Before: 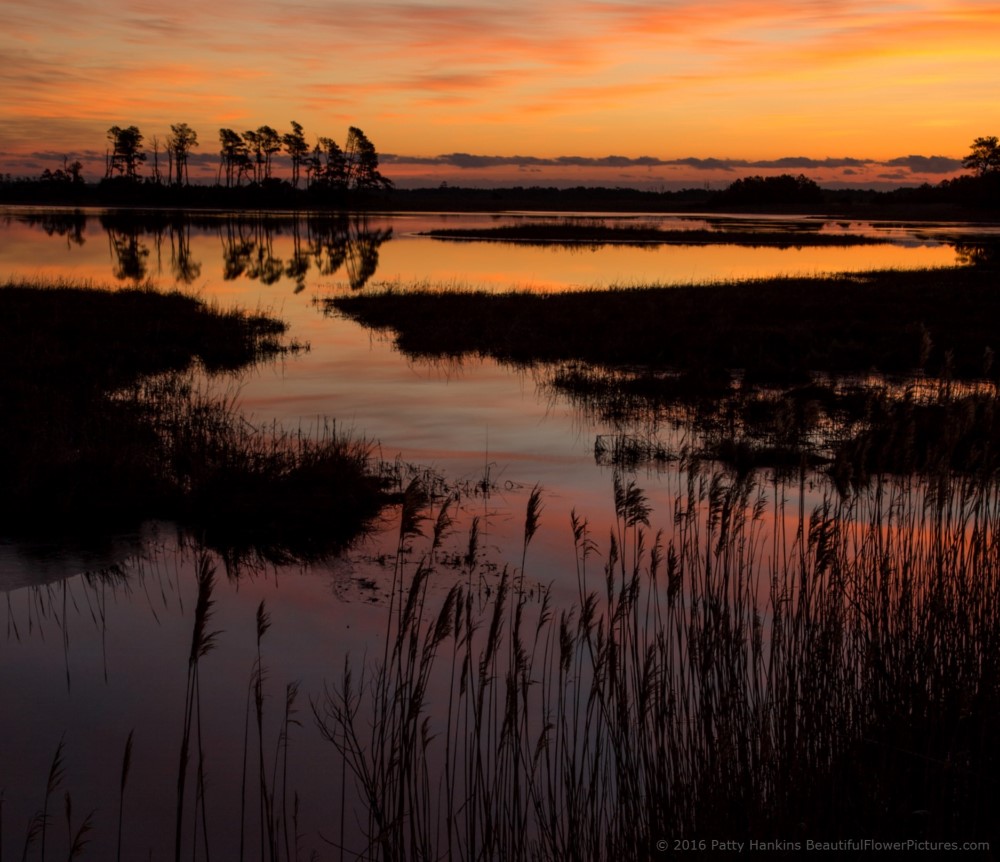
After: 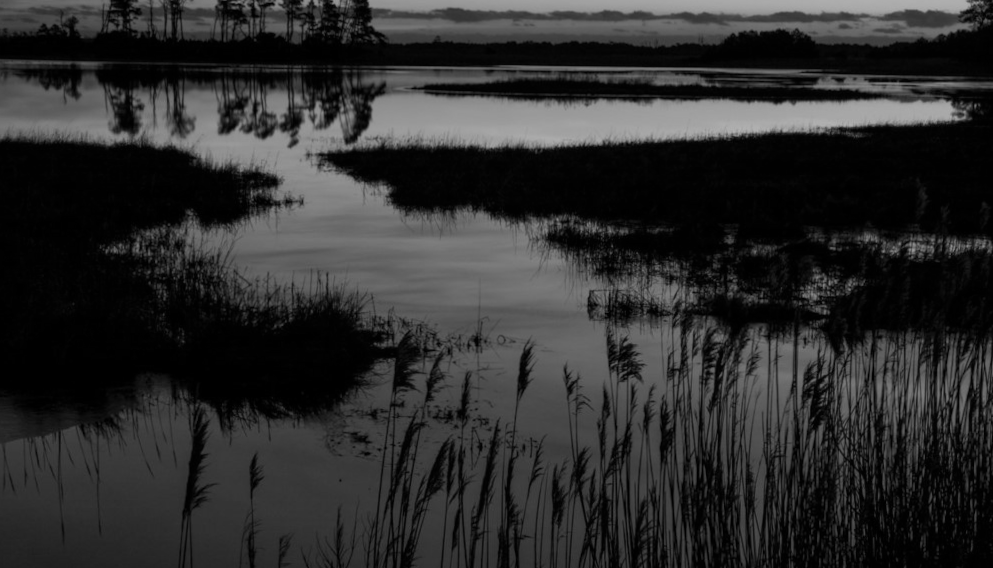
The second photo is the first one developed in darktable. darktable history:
crop: top 16.727%, bottom 16.727%
monochrome: on, module defaults
rotate and perspective: rotation 0.192°, lens shift (horizontal) -0.015, crop left 0.005, crop right 0.996, crop top 0.006, crop bottom 0.99
